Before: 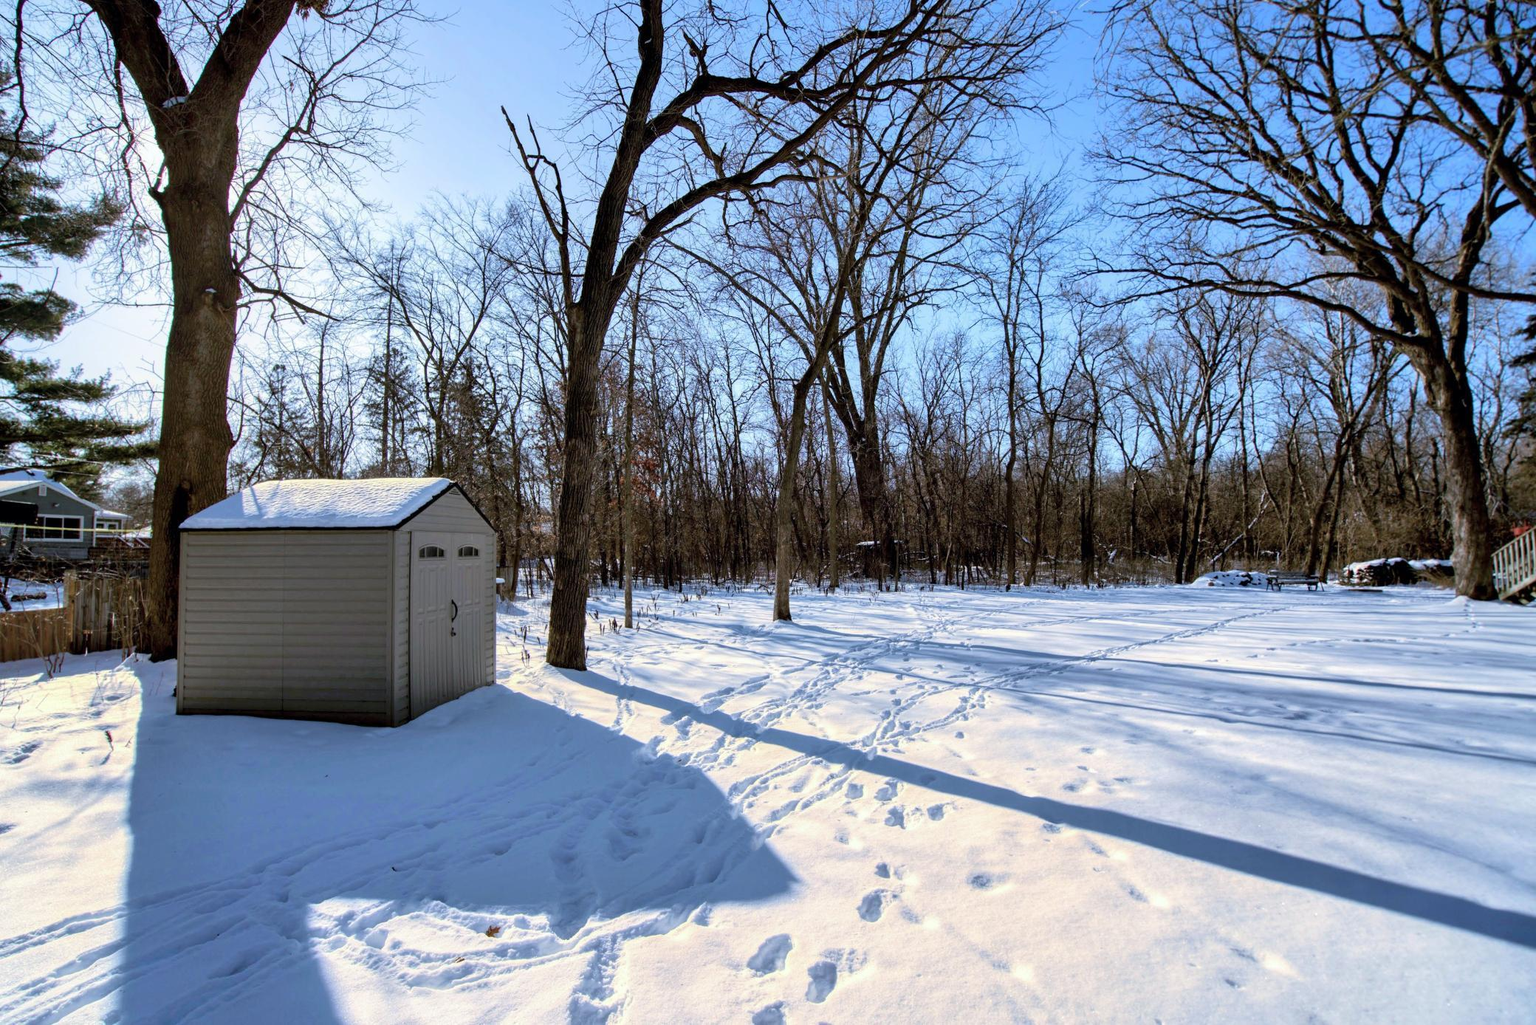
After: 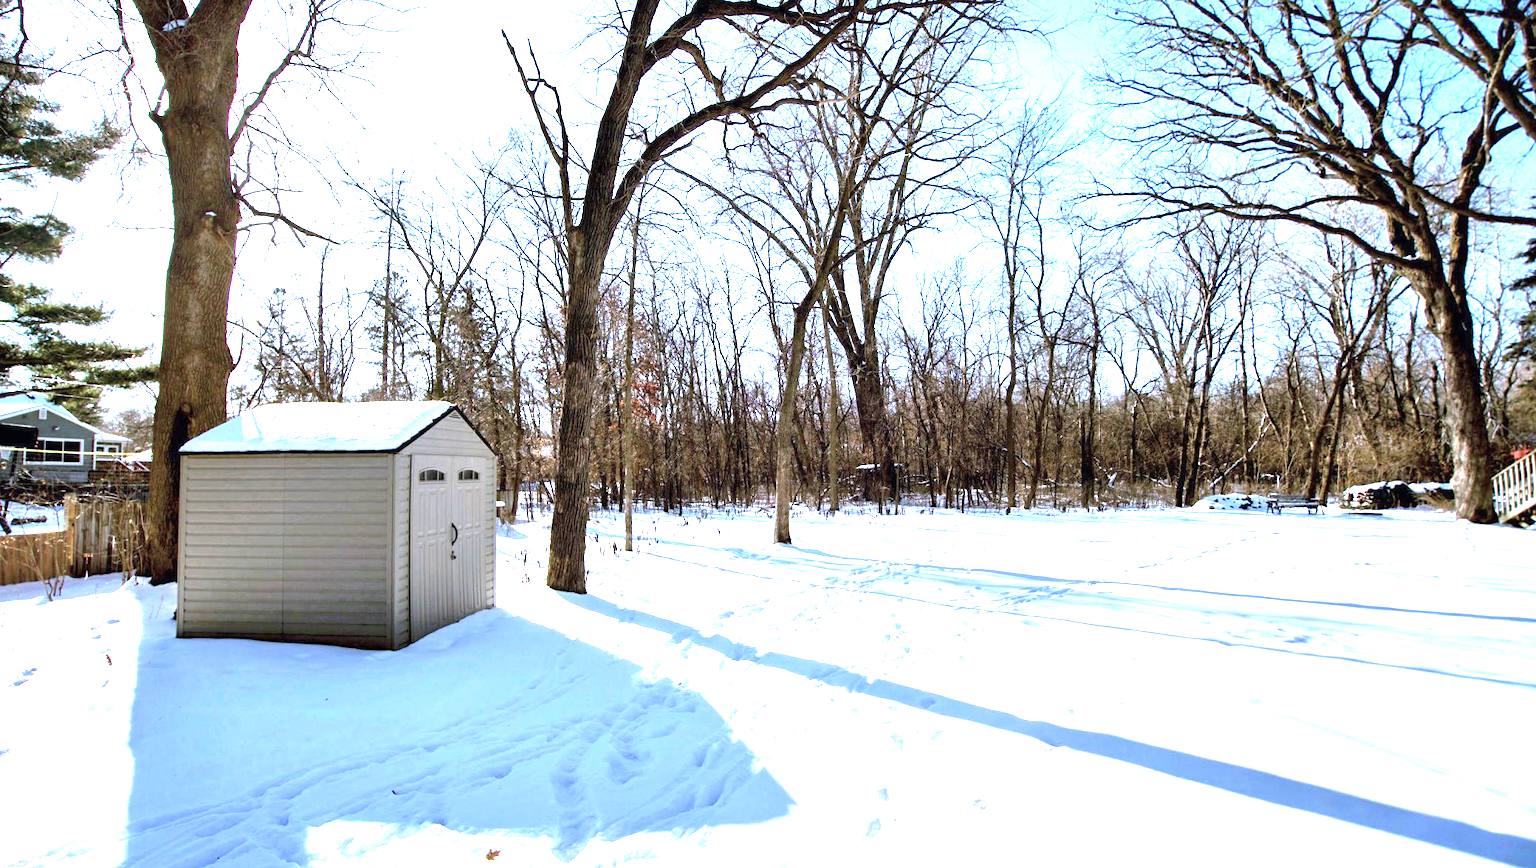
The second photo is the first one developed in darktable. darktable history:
exposure: black level correction 0, exposure 1.905 EV, compensate exposure bias true, compensate highlight preservation false
crop: top 7.562%, bottom 7.649%
